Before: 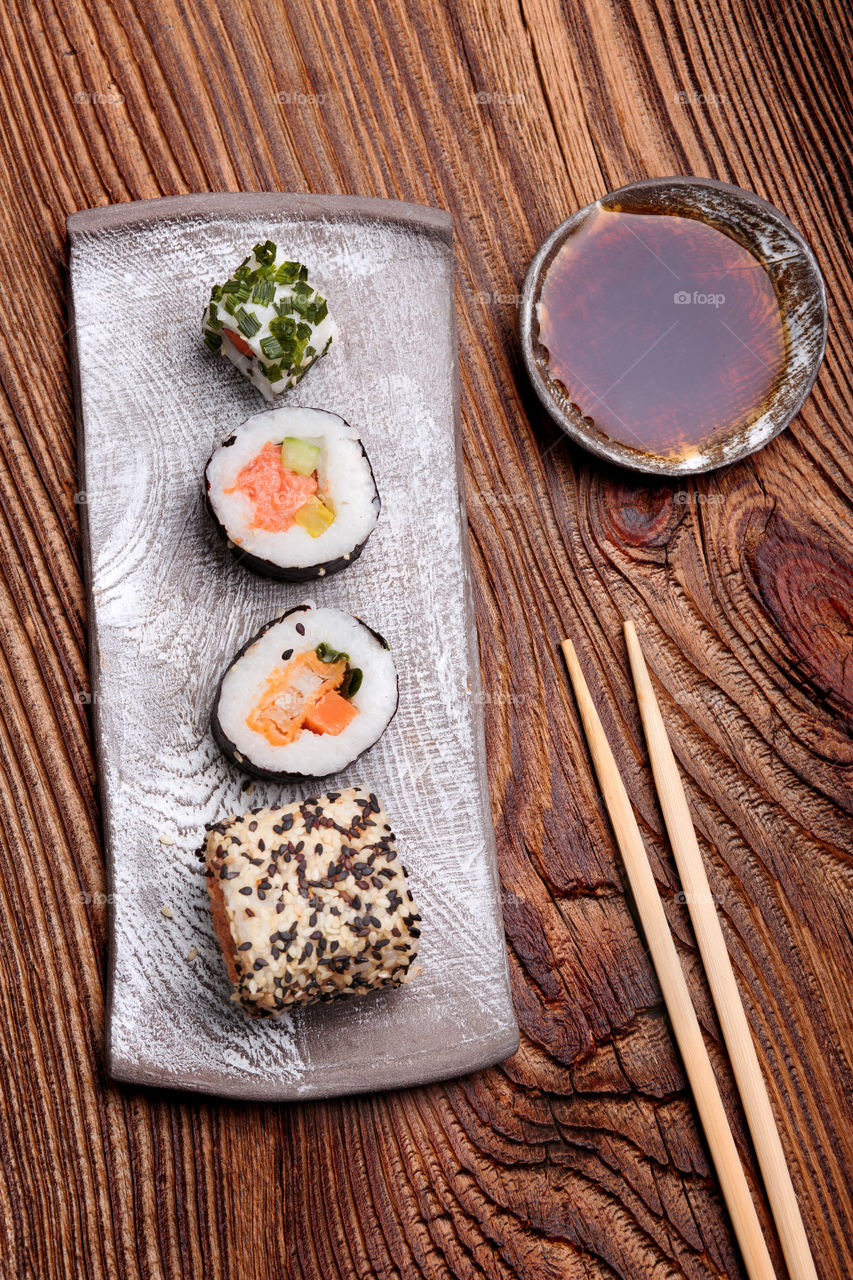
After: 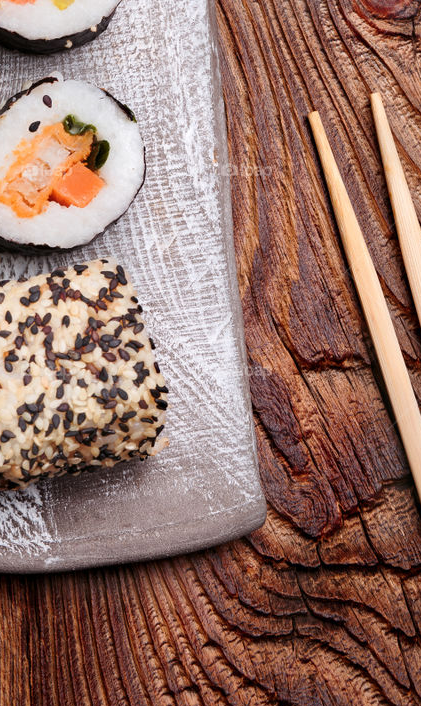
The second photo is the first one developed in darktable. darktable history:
crop: left 29.662%, top 41.312%, right 20.98%, bottom 3.477%
